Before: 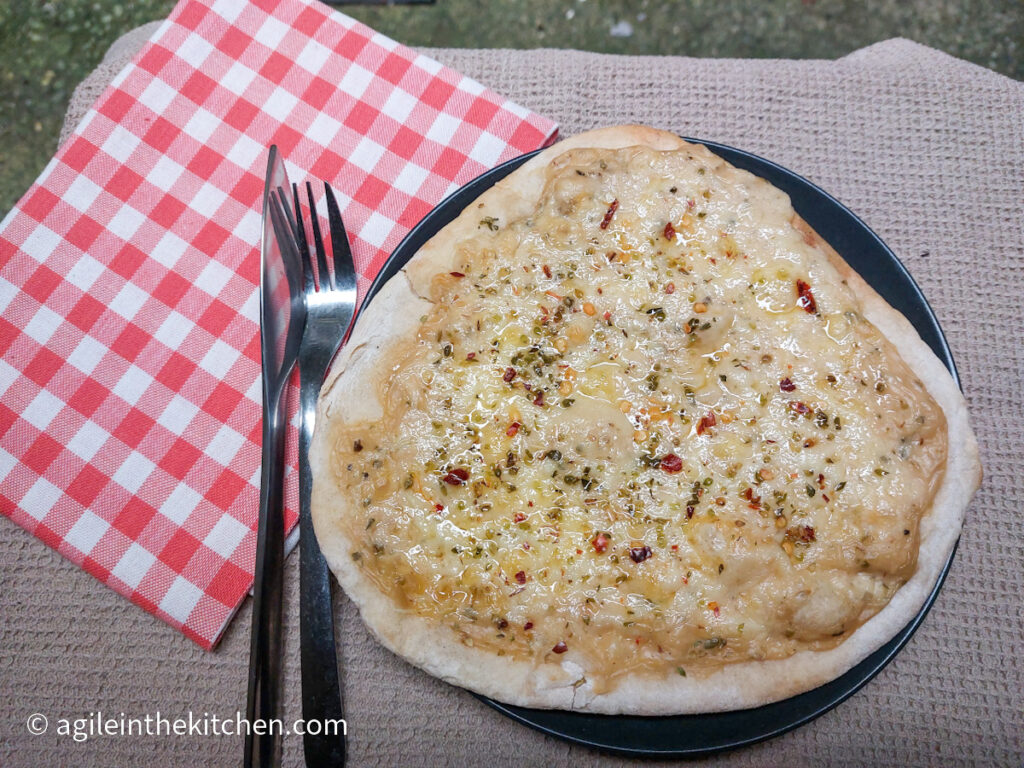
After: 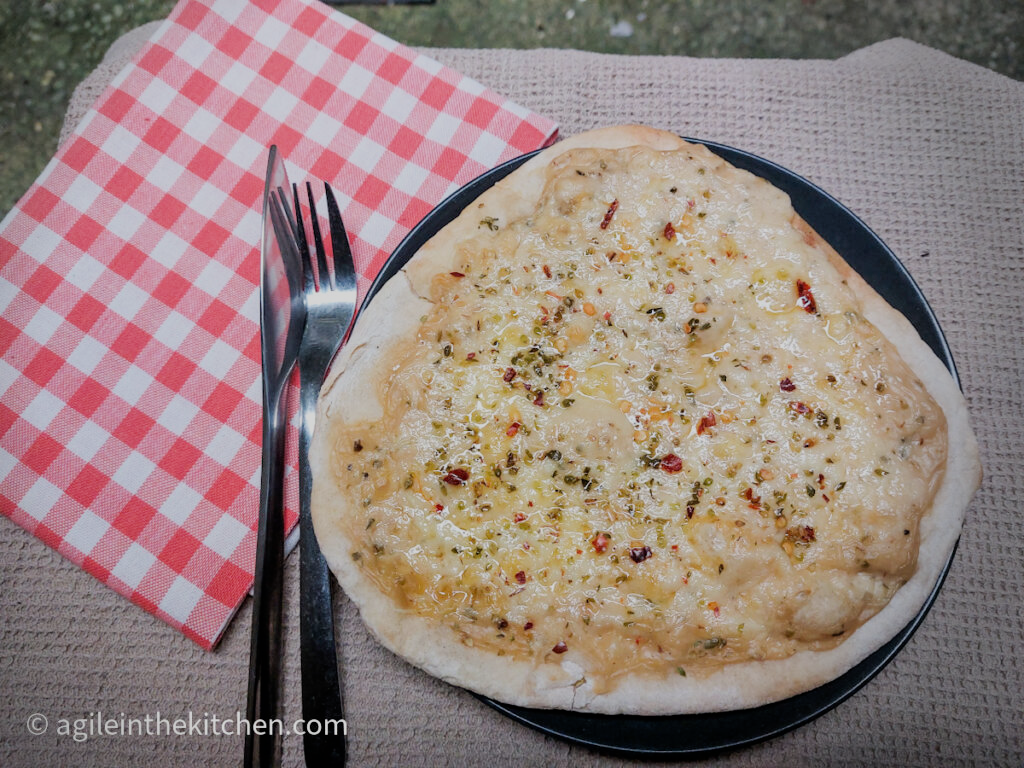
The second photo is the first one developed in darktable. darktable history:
filmic rgb: black relative exposure -7.65 EV, white relative exposure 4.56 EV, hardness 3.61
vignetting: fall-off radius 31.63%, brightness -0.398, saturation -0.301, center (-0.121, -0.009)
